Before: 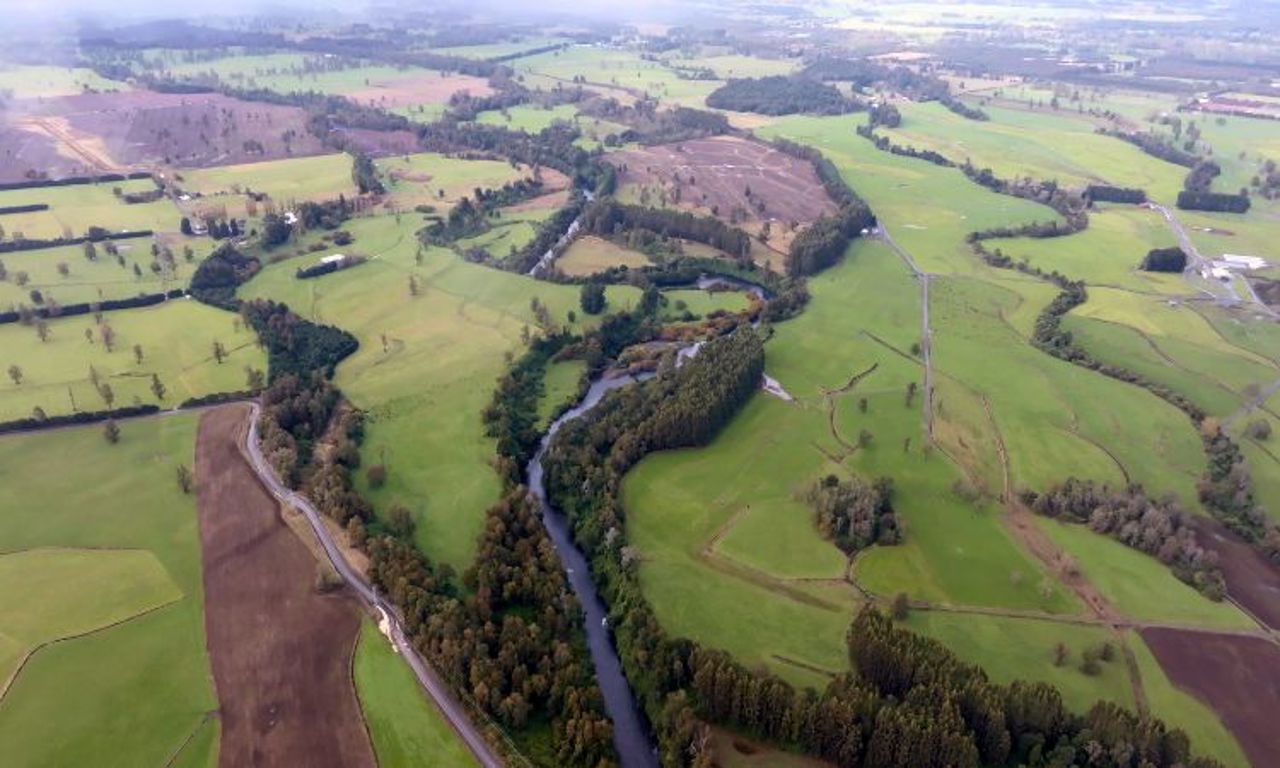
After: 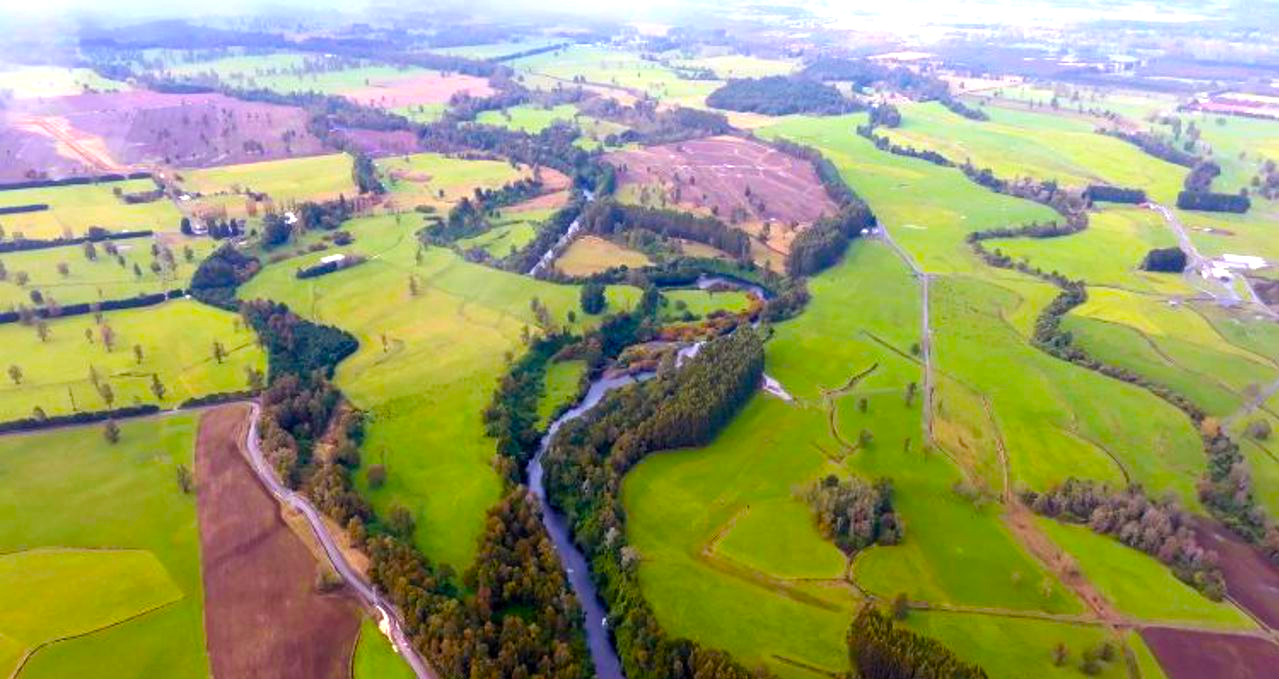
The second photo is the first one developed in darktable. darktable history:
exposure: exposure 0.493 EV, compensate highlight preservation false
color balance rgb: linear chroma grading › global chroma 23.15%, perceptual saturation grading › global saturation 28.7%, perceptual saturation grading › mid-tones 12.04%, perceptual saturation grading › shadows 10.19%, global vibrance 22.22%
crop and rotate: top 0%, bottom 11.49%
